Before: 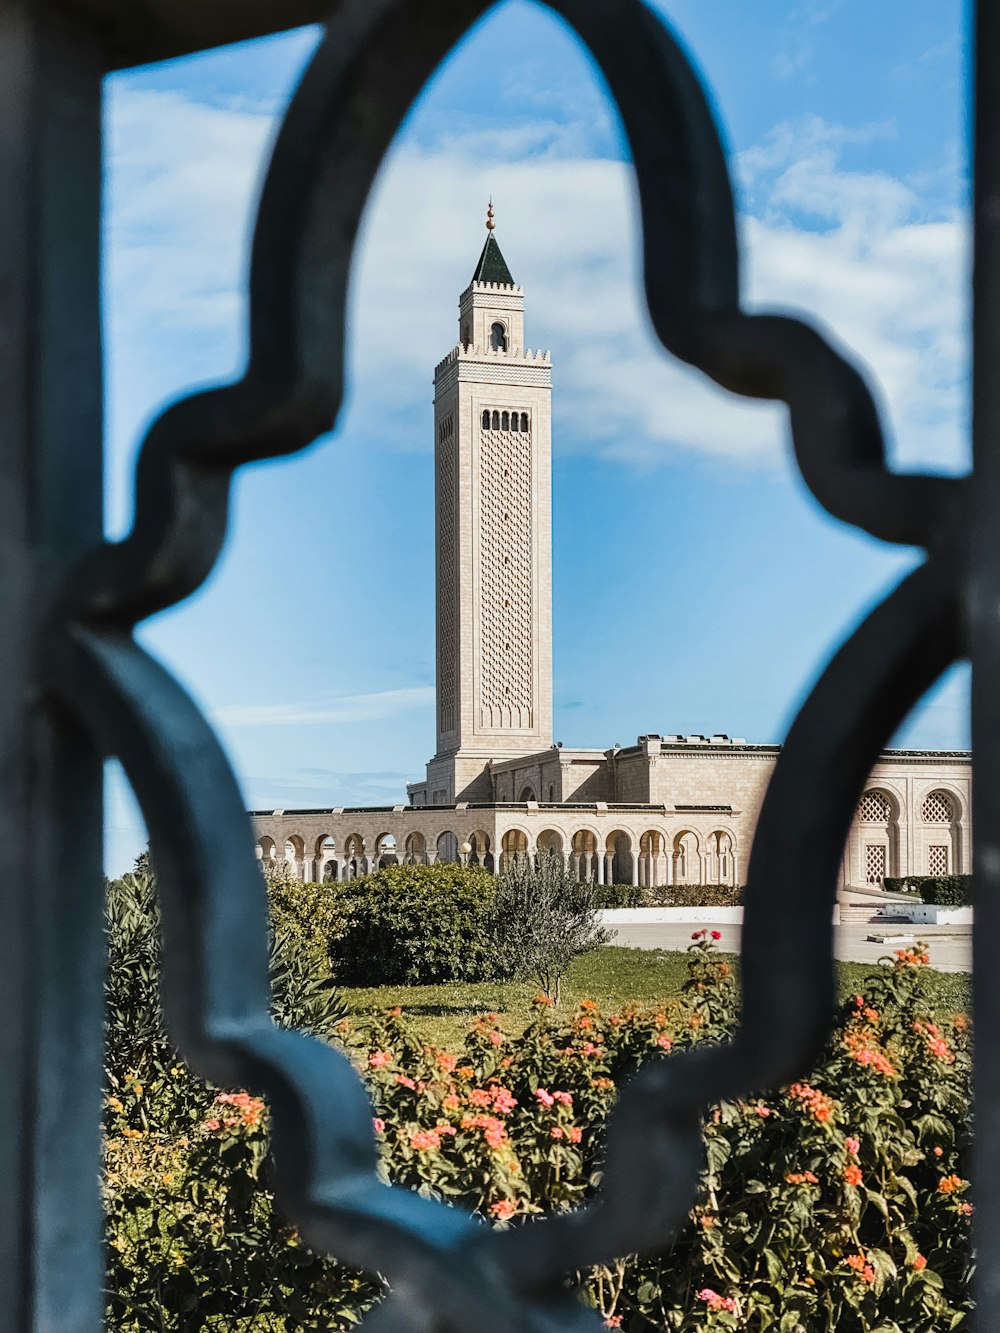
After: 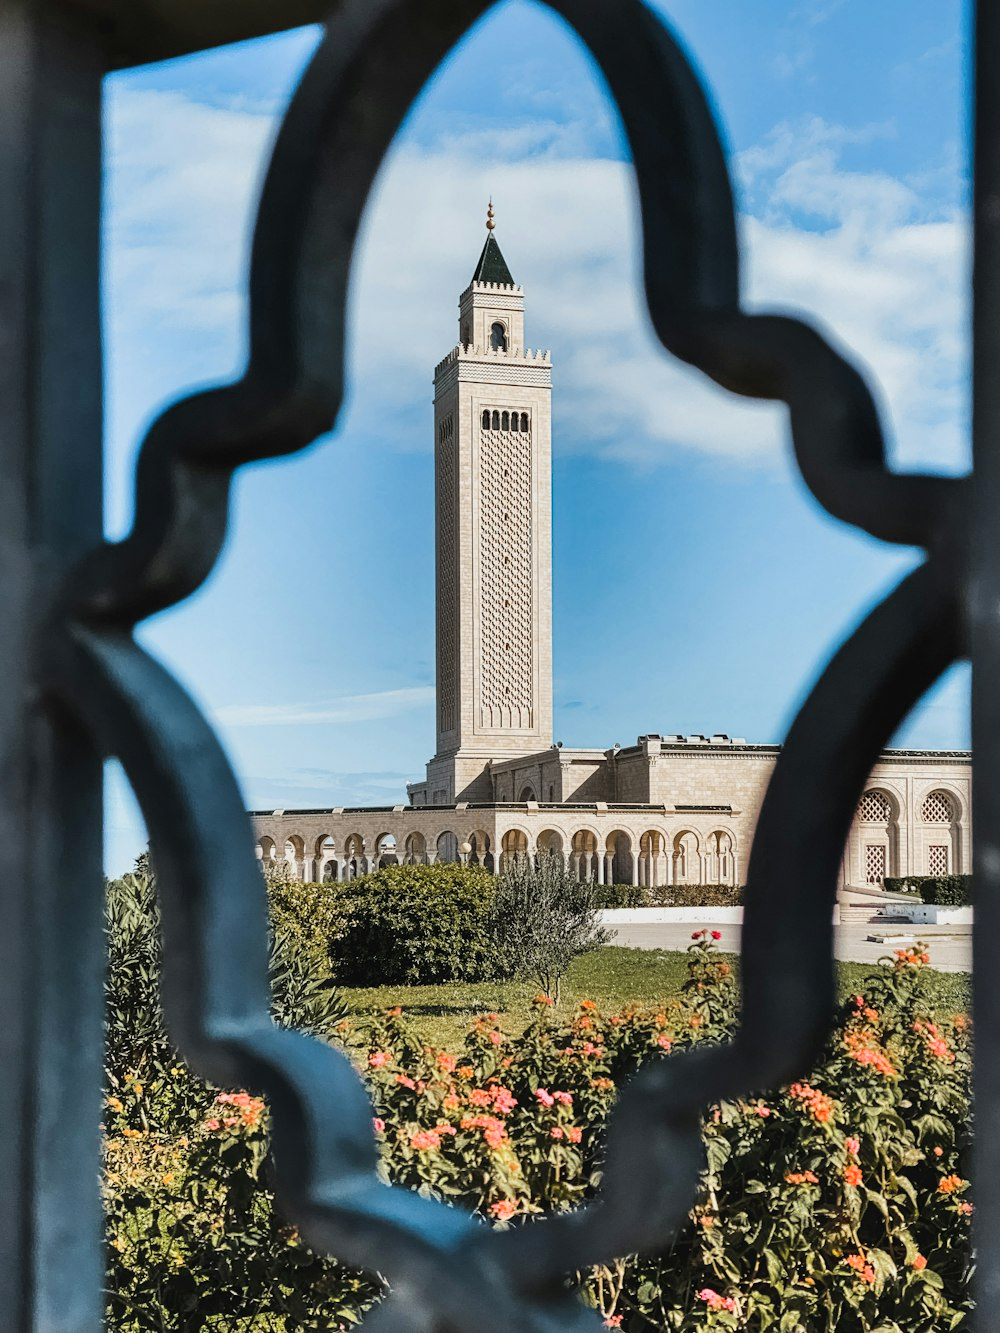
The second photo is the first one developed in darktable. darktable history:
contrast equalizer: y [[0.5, 0.5, 0.472, 0.5, 0.5, 0.5], [0.5 ×6], [0.5 ×6], [0 ×6], [0 ×6]]
shadows and highlights: low approximation 0.01, soften with gaussian
